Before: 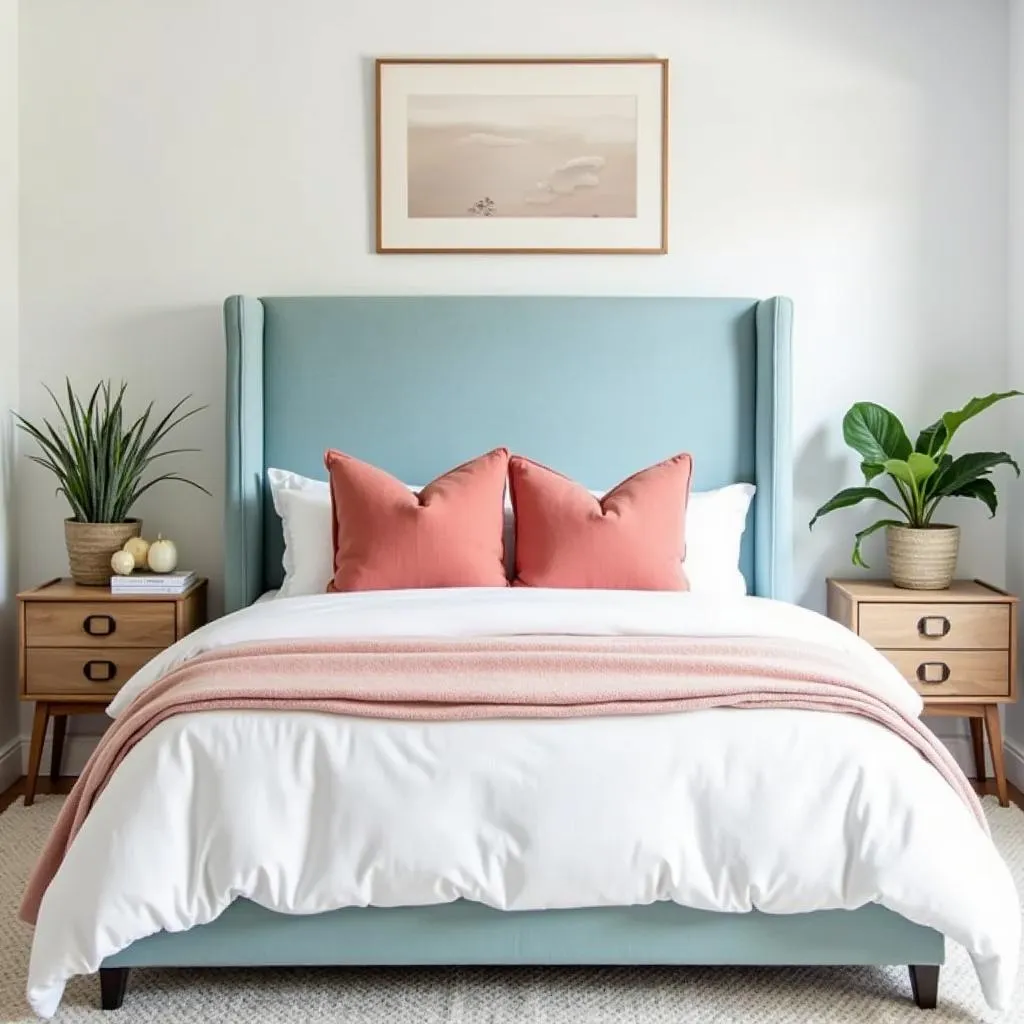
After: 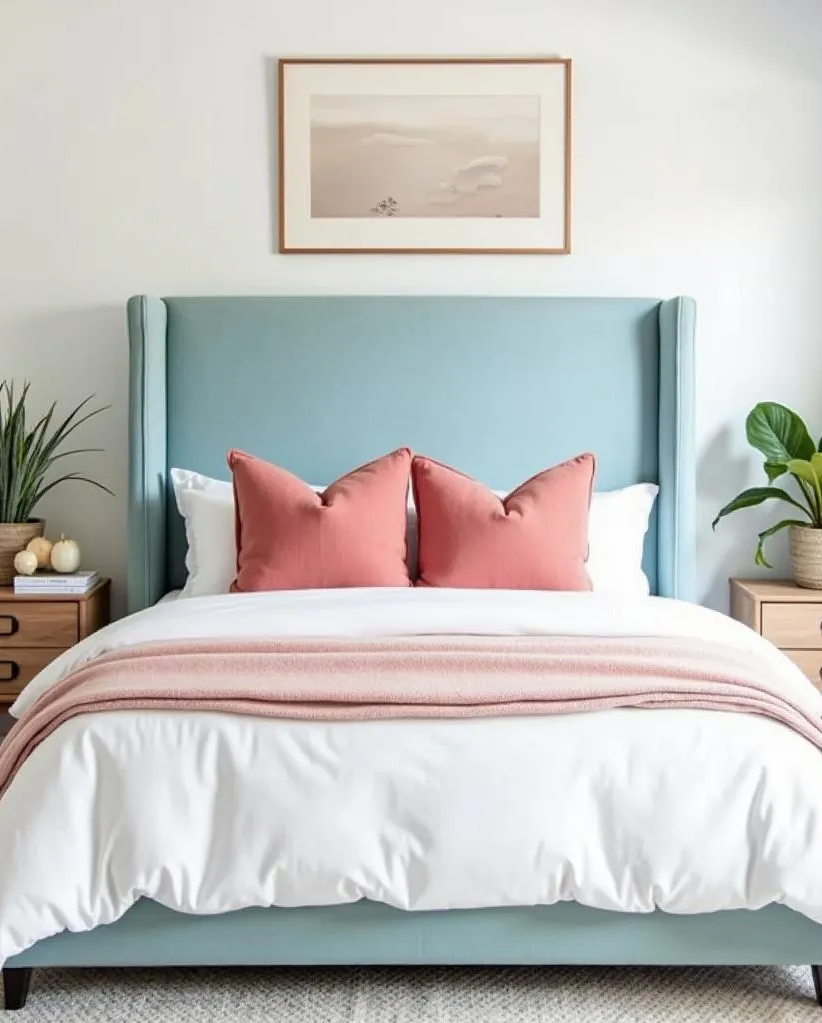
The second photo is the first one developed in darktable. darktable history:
crop and rotate: left 9.56%, right 10.132%
color zones: curves: ch1 [(0, 0.469) (0.072, 0.457) (0.243, 0.494) (0.429, 0.5) (0.571, 0.5) (0.714, 0.5) (0.857, 0.5) (1, 0.469)]; ch2 [(0, 0.499) (0.143, 0.467) (0.242, 0.436) (0.429, 0.493) (0.571, 0.5) (0.714, 0.5) (0.857, 0.5) (1, 0.499)]
